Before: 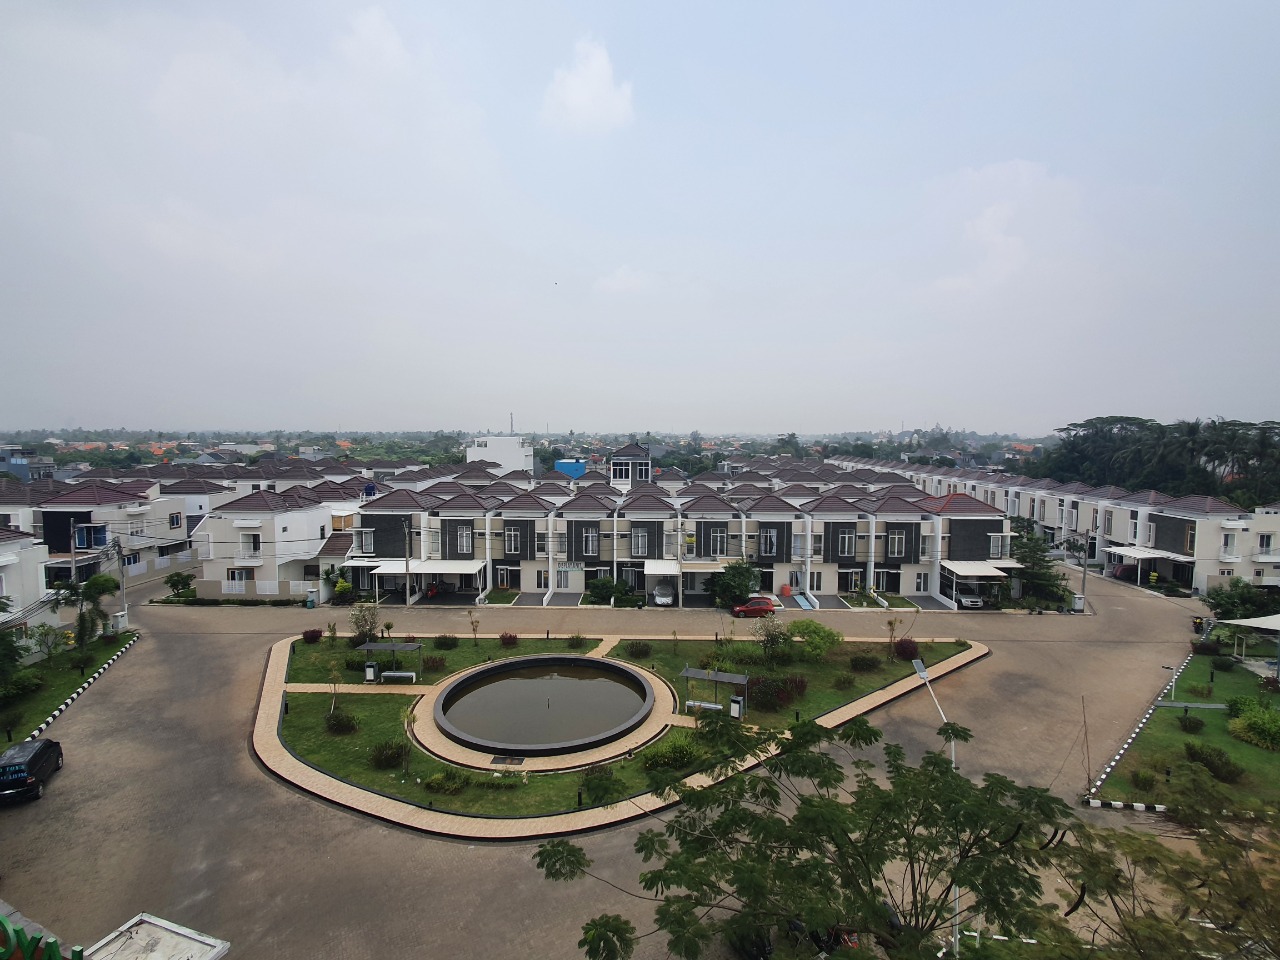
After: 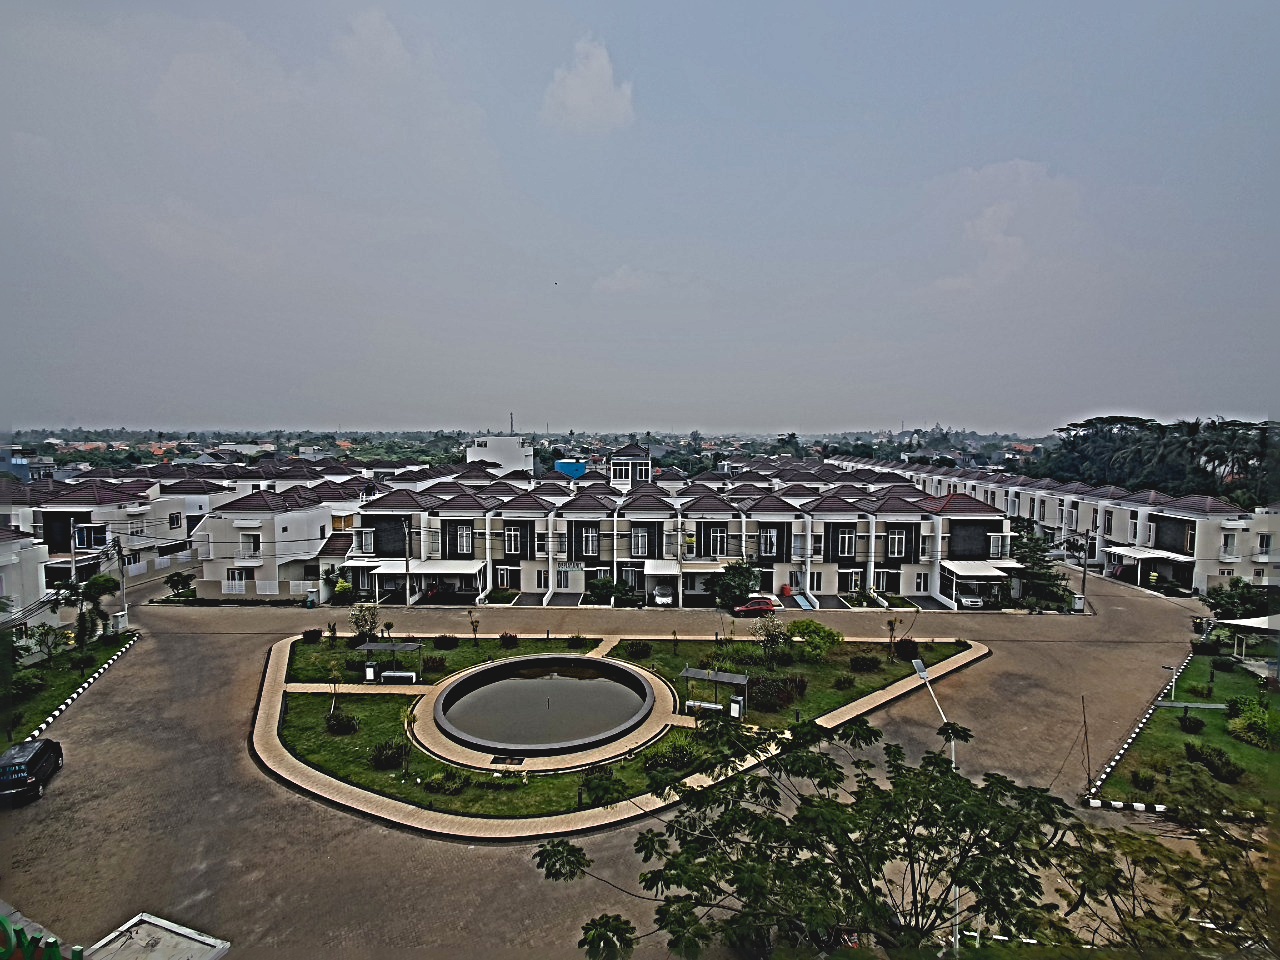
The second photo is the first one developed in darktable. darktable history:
contrast brightness saturation: contrast -0.1, brightness 0.05, saturation 0.08
exposure: exposure -1 EV, compensate highlight preservation false
sharpen: radius 6.3, amount 1.8, threshold 0
color balance rgb: perceptual saturation grading › global saturation 30%
